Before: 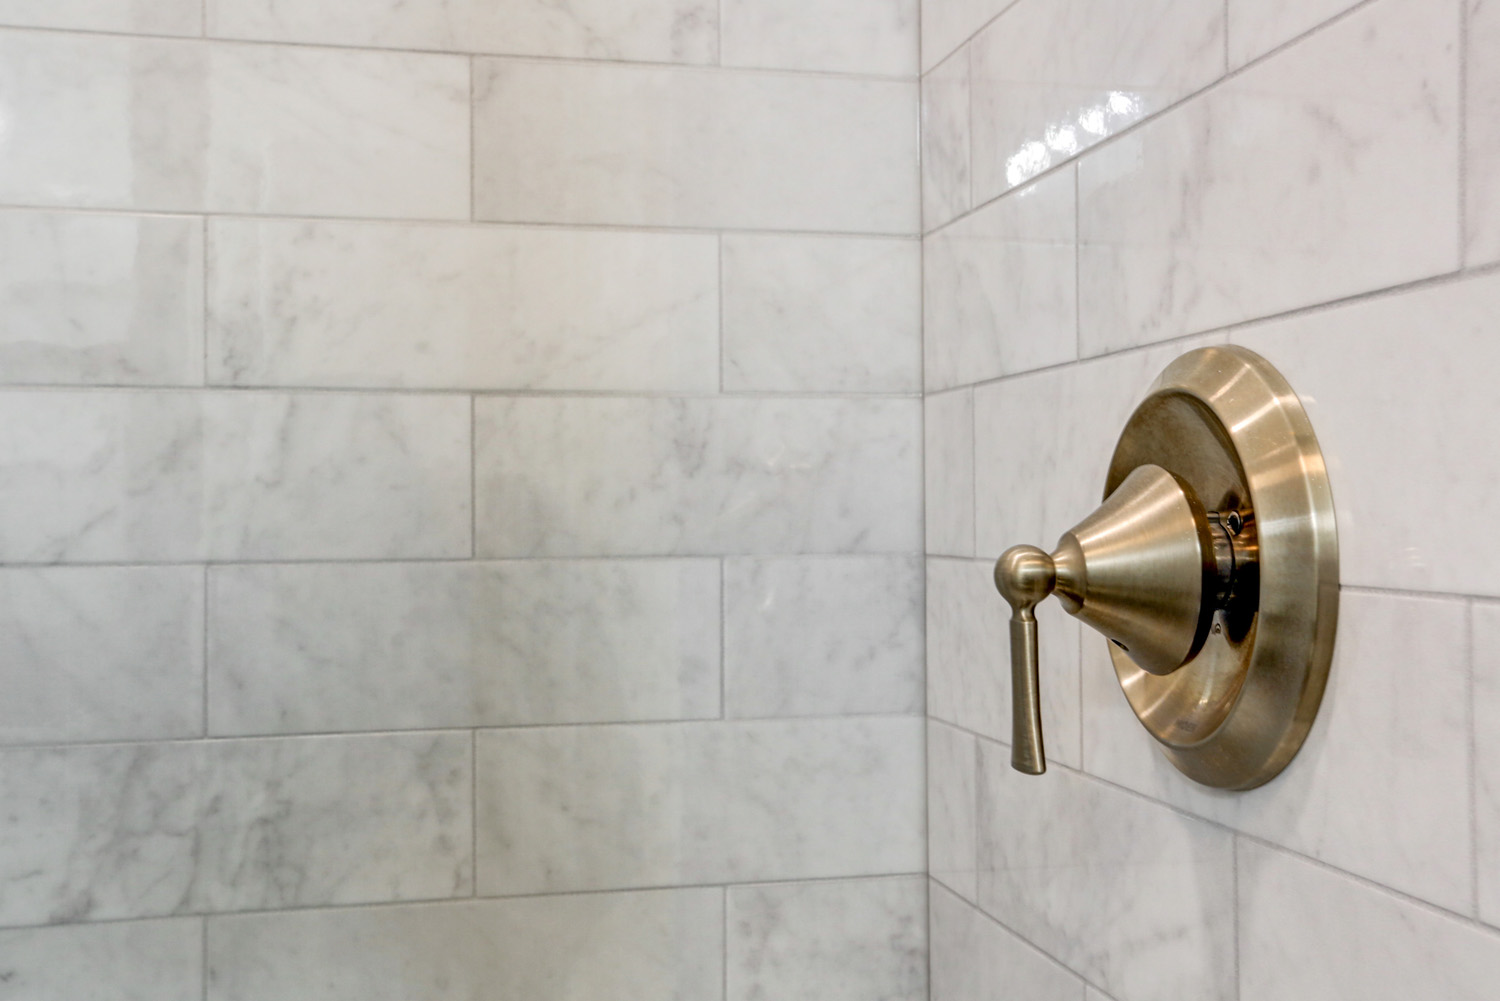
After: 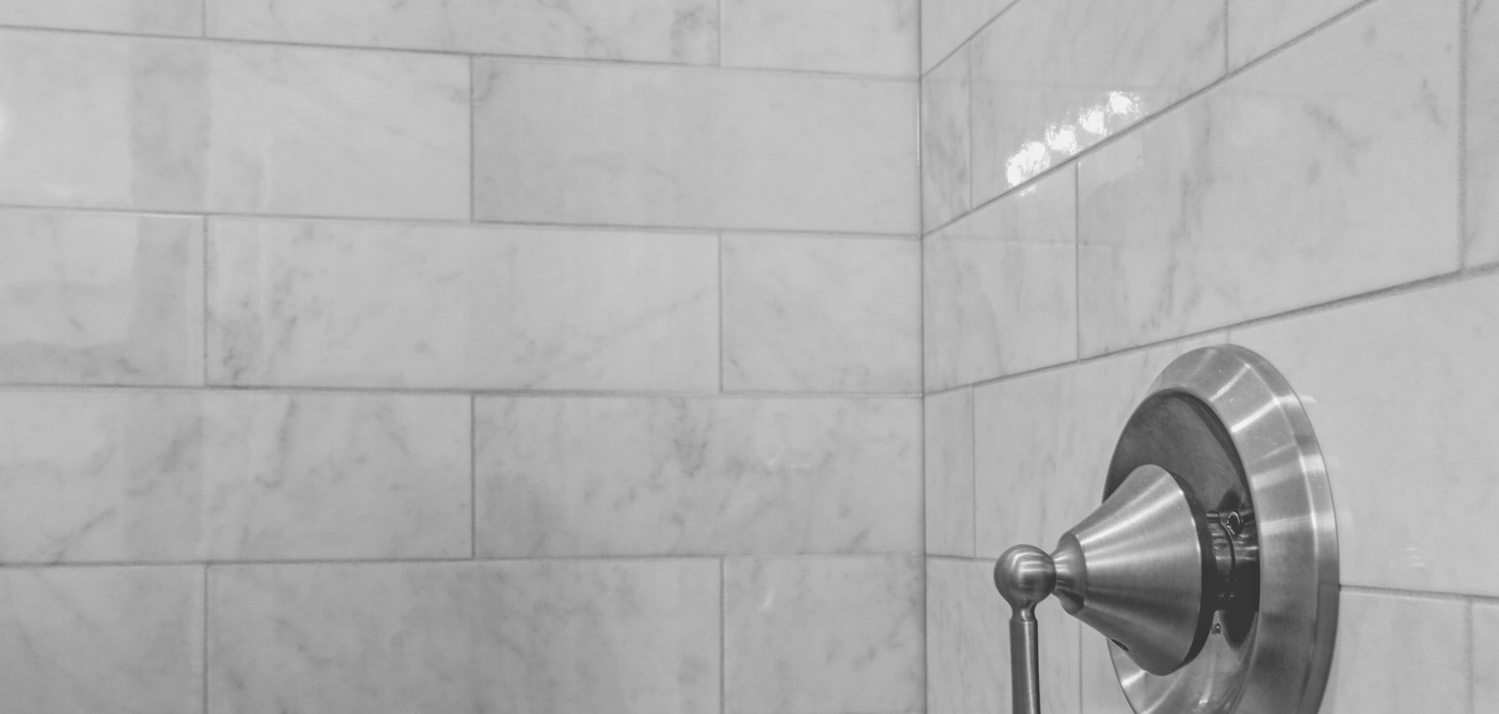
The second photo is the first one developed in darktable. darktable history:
monochrome: a -74.22, b 78.2
tone equalizer: -7 EV 0.18 EV, -6 EV 0.12 EV, -5 EV 0.08 EV, -4 EV 0.04 EV, -2 EV -0.02 EV, -1 EV -0.04 EV, +0 EV -0.06 EV, luminance estimator HSV value / RGB max
exposure: black level correction -0.041, exposure 0.064 EV, compensate highlight preservation false
haze removal: adaptive false
crop: bottom 28.576%
